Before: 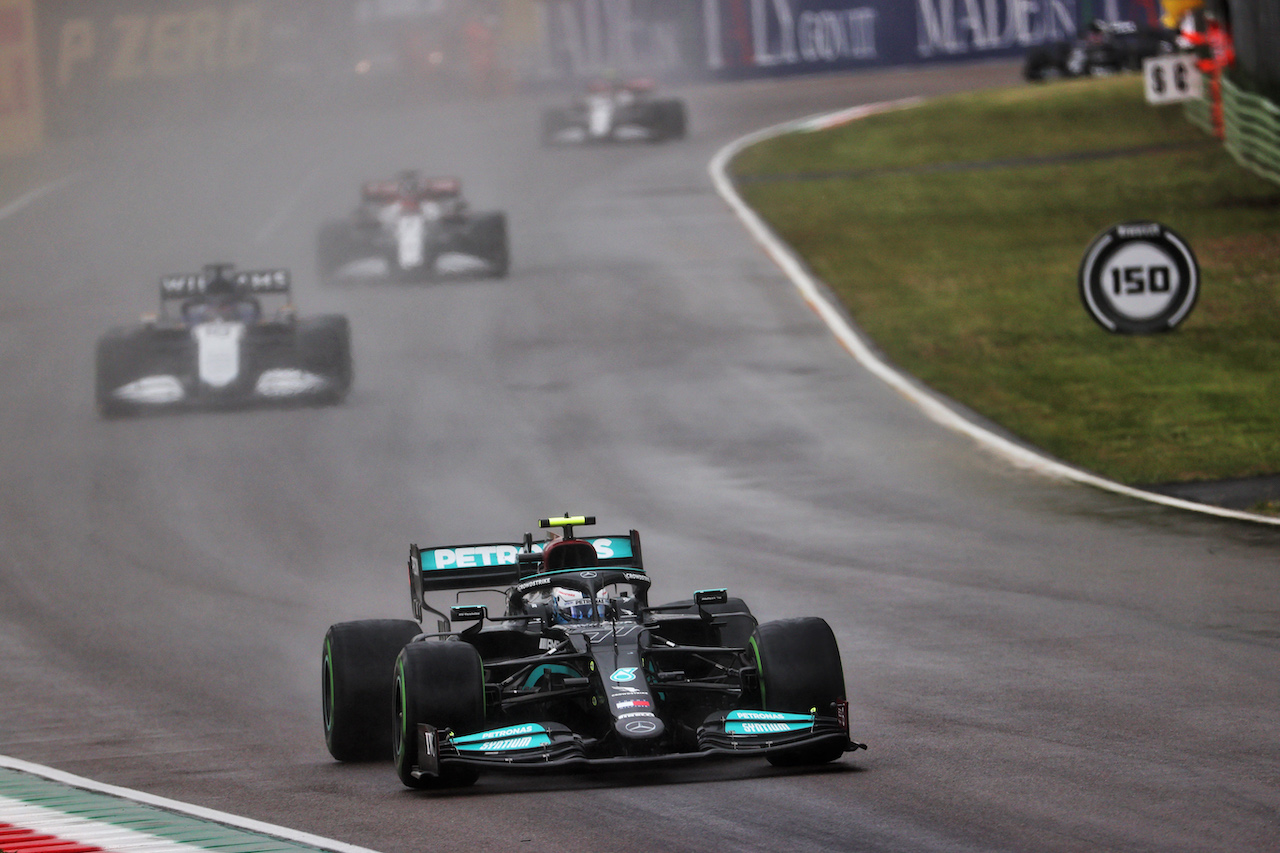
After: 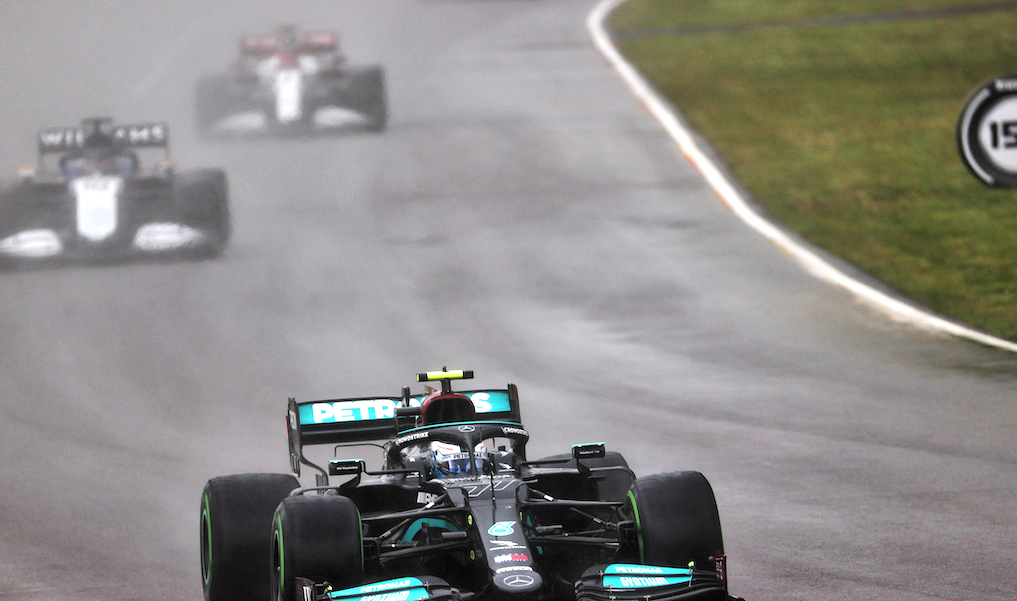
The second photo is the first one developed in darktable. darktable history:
exposure: black level correction 0, exposure 0.697 EV, compensate highlight preservation false
crop: left 9.542%, top 17.127%, right 10.97%, bottom 12.337%
color correction: highlights b* 0.004
